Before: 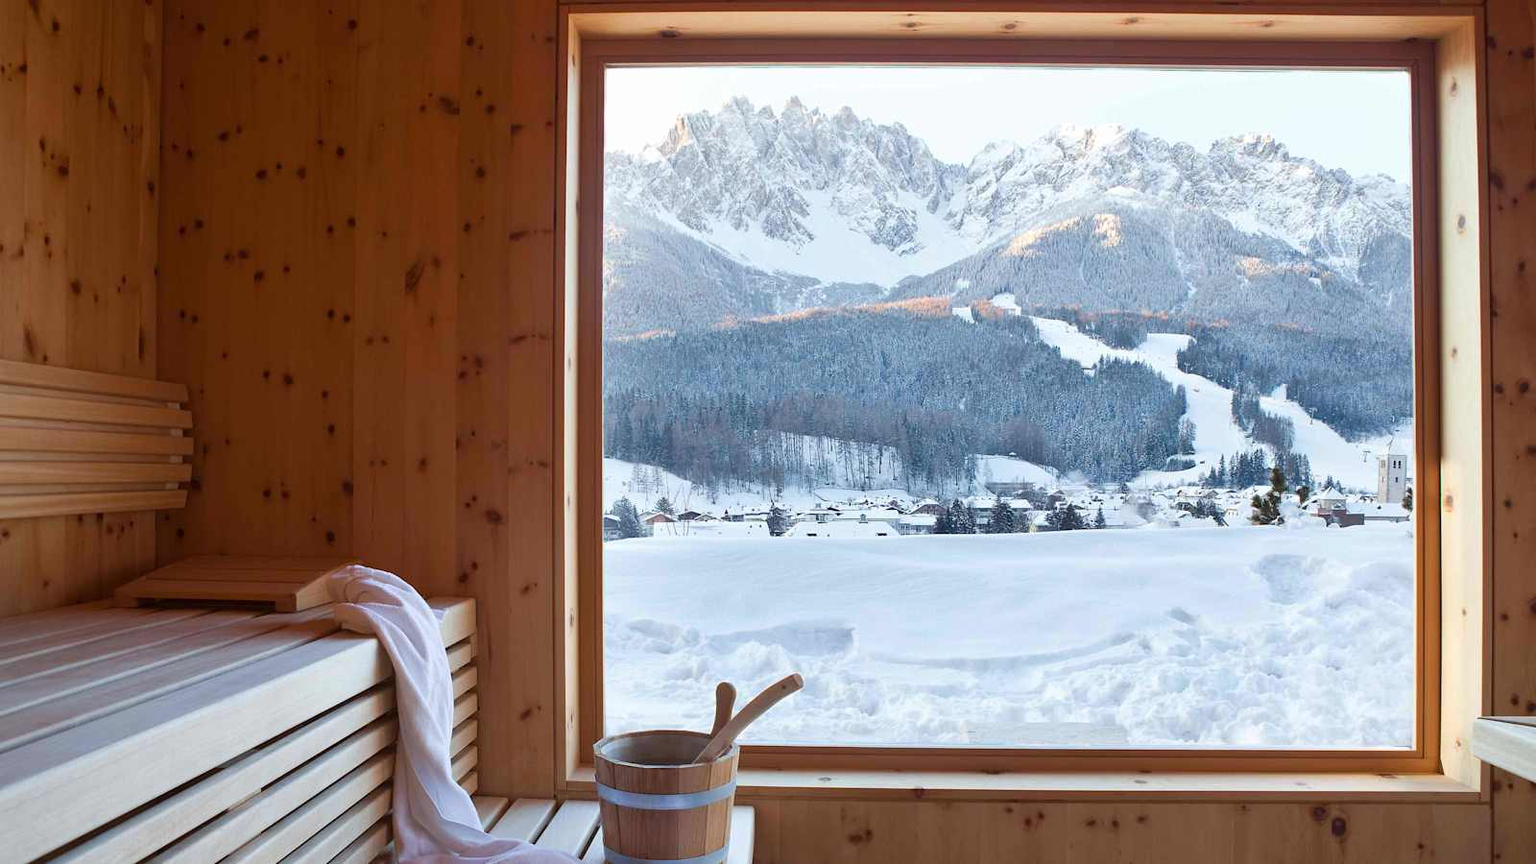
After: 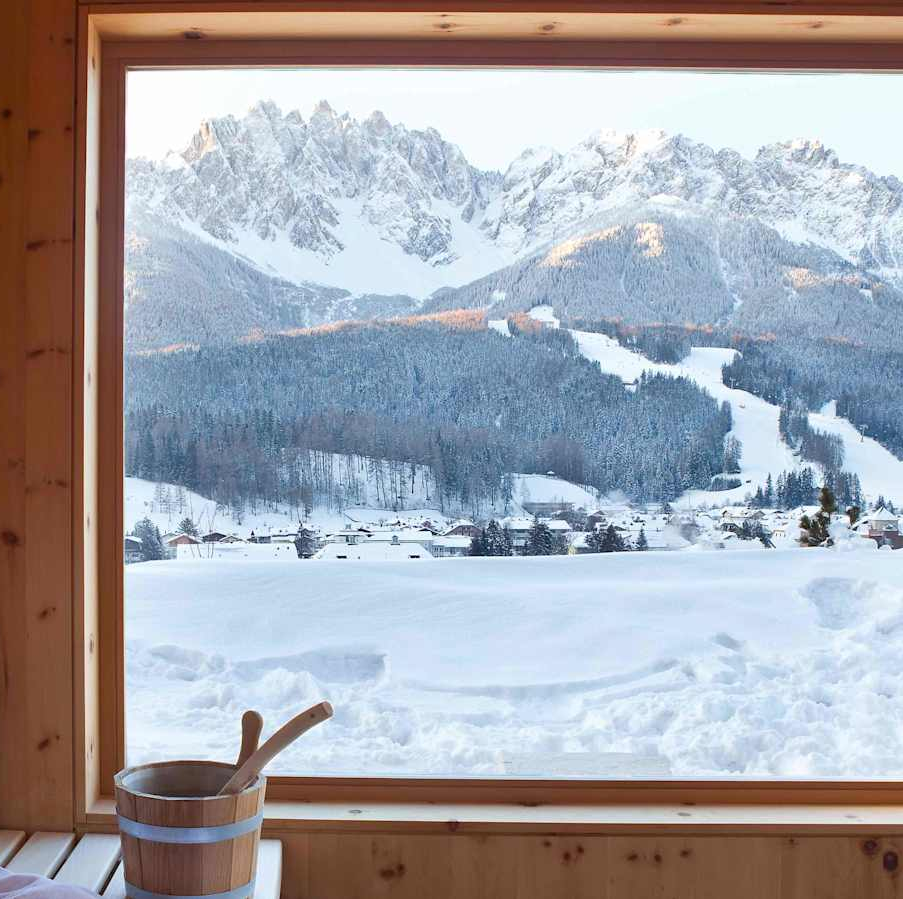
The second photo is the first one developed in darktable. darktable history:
crop: left 31.535%, top 0.02%, right 11.824%
